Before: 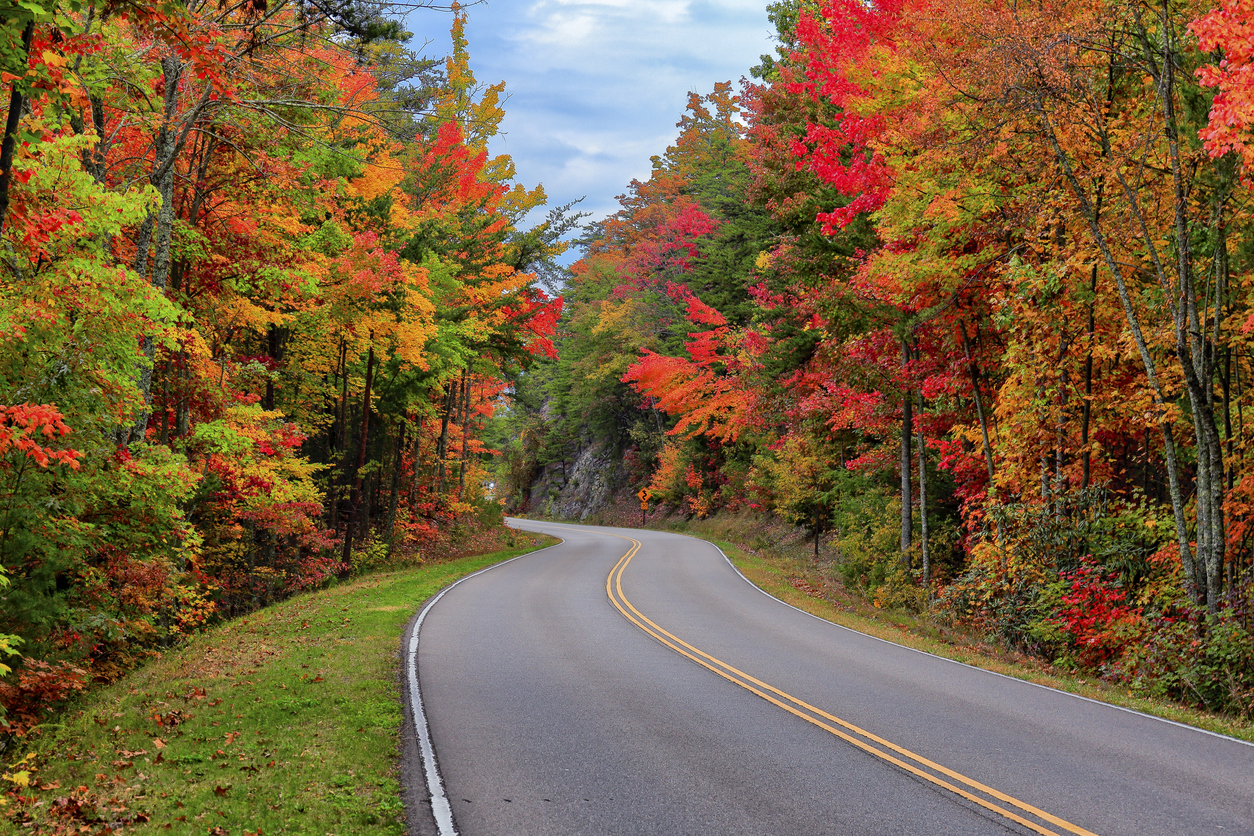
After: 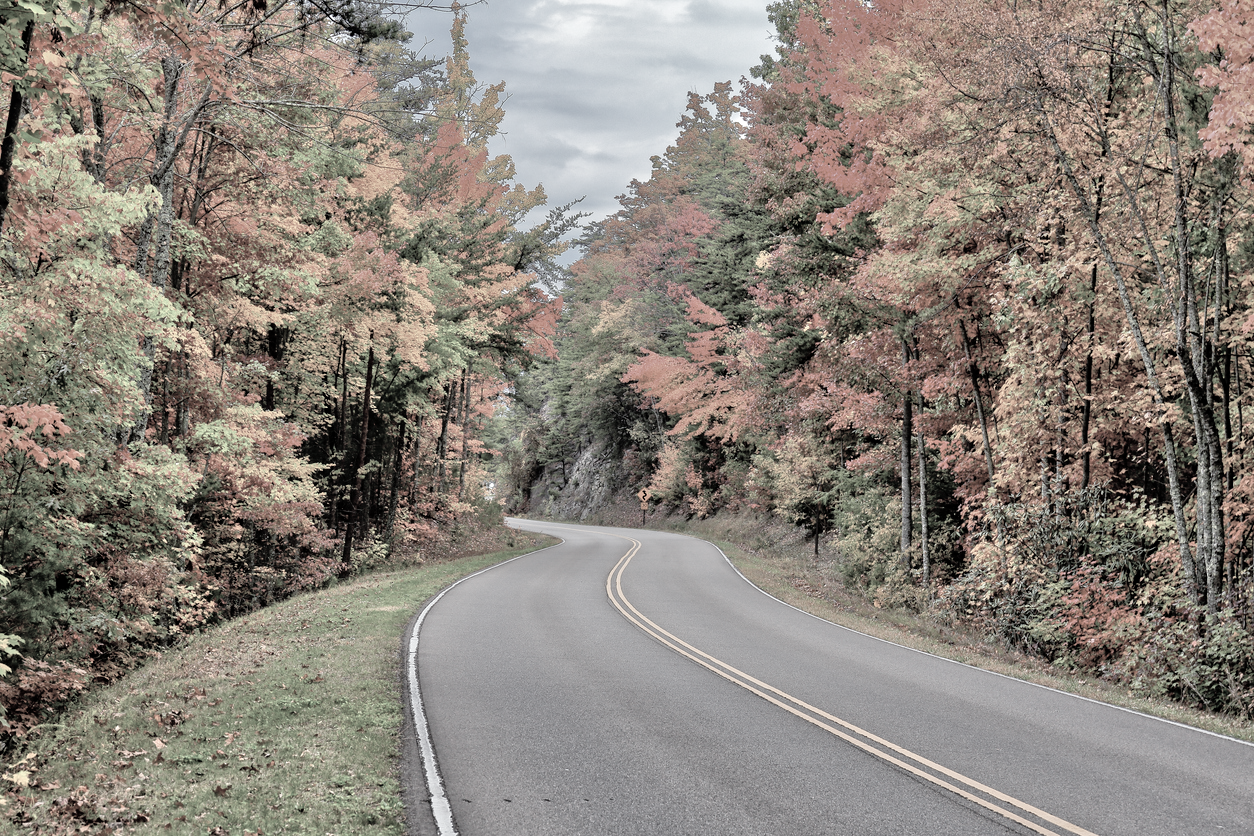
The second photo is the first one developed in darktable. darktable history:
color correction: highlights b* 0.024, saturation 0.183
tone equalizer: -7 EV 0.157 EV, -6 EV 0.567 EV, -5 EV 1.13 EV, -4 EV 1.36 EV, -3 EV 1.12 EV, -2 EV 0.6 EV, -1 EV 0.155 EV, mask exposure compensation -0.502 EV
